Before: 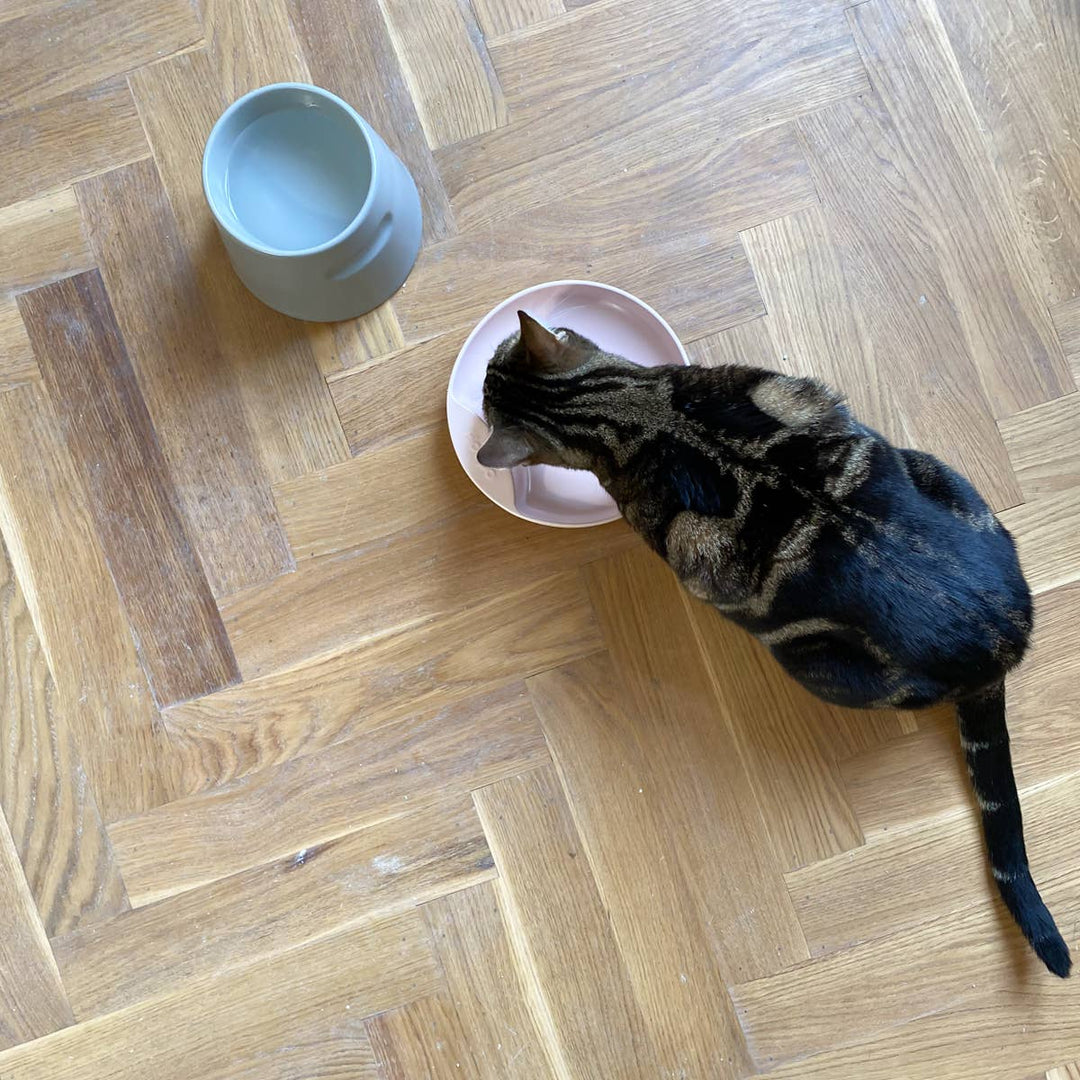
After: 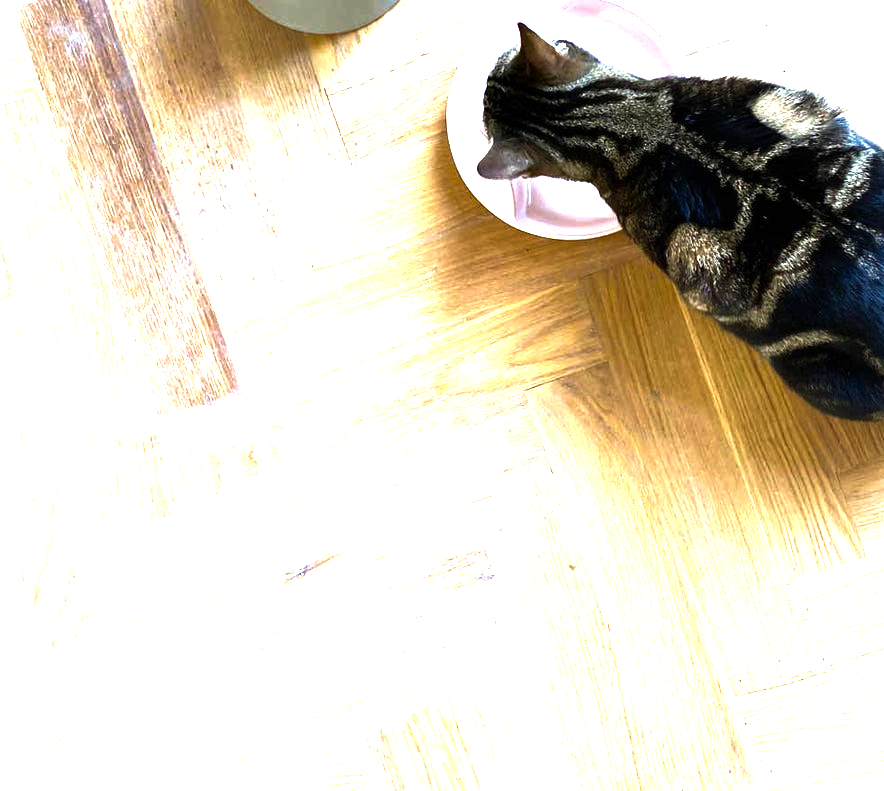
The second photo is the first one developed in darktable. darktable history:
crop: top 26.692%, right 18.057%
velvia: on, module defaults
color balance rgb: perceptual saturation grading › global saturation 0.275%, perceptual brilliance grading › global brilliance 30.213%, perceptual brilliance grading › highlights 49.611%, perceptual brilliance grading › mid-tones 50.366%, perceptual brilliance grading › shadows -22.813%, global vibrance 20.169%
